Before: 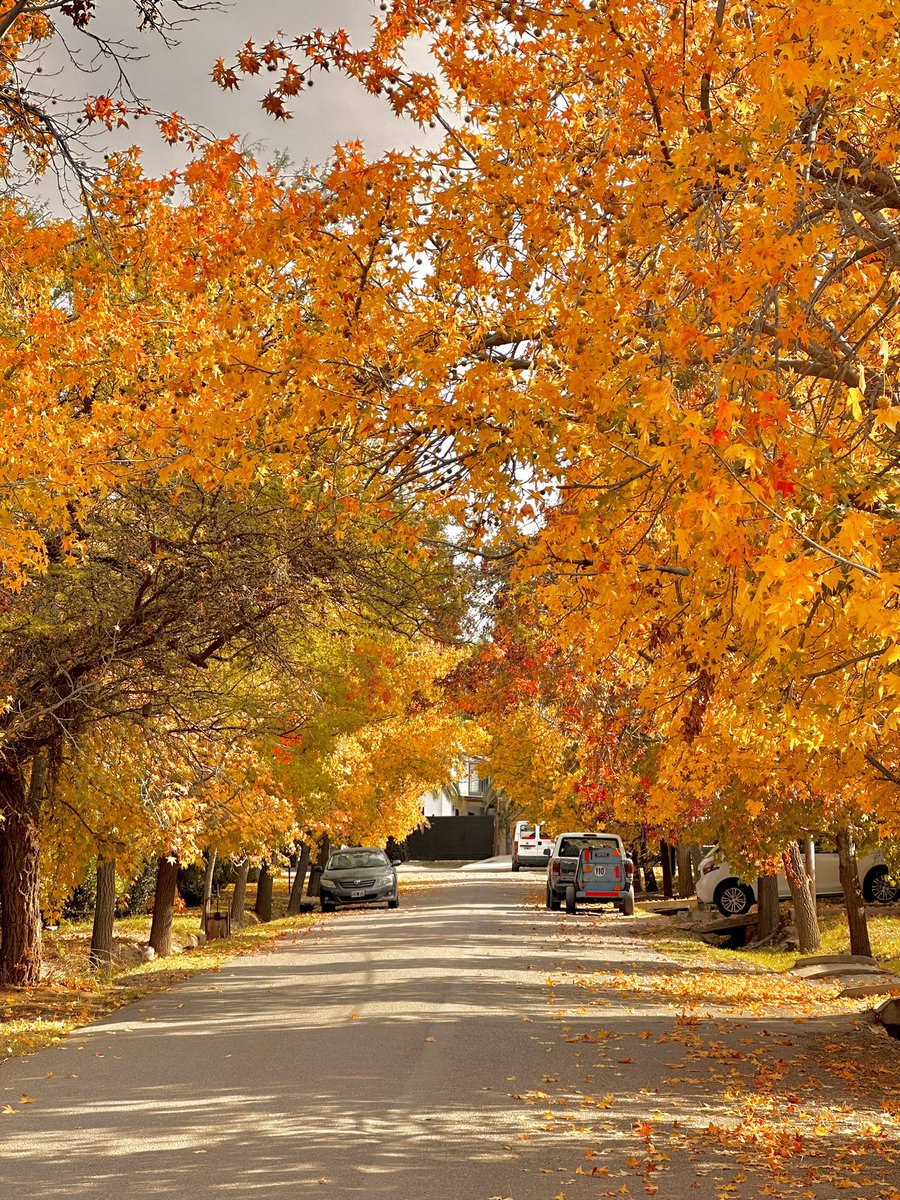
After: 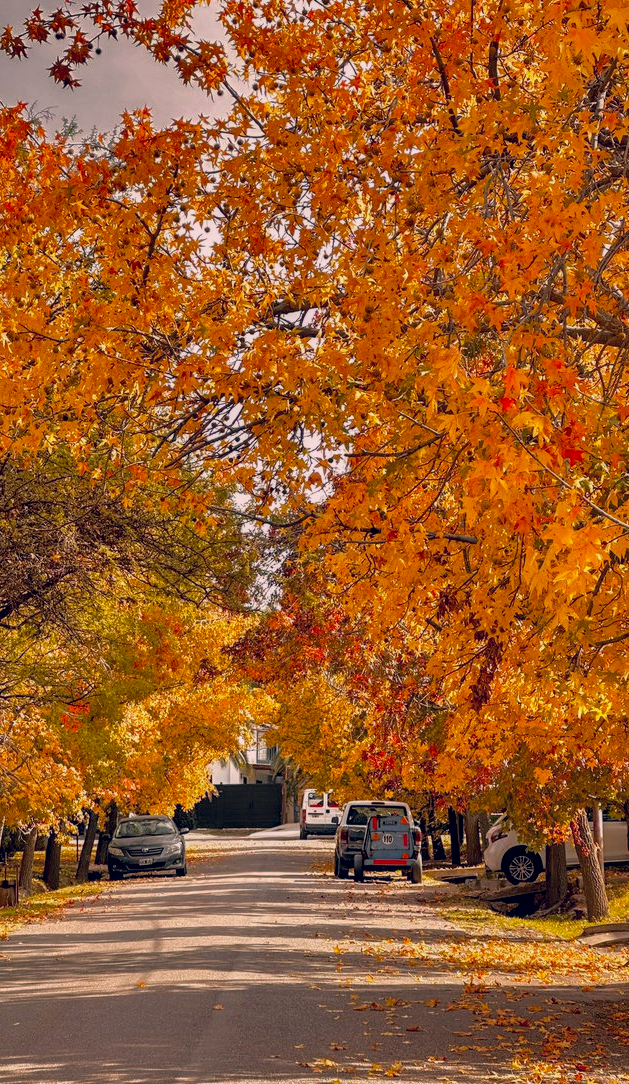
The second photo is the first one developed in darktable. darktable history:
local contrast: on, module defaults
shadows and highlights: shadows 81.73, white point adjustment -8.97, highlights -61.41, soften with gaussian
exposure: black level correction 0.002, exposure -0.098 EV, compensate highlight preservation false
crop and rotate: left 23.593%, top 2.745%, right 6.423%, bottom 6.898%
color correction: highlights a* 14.36, highlights b* 5.83, shadows a* -5.05, shadows b* -15.65, saturation 0.863
tone curve: curves: ch0 [(0, 0) (0.059, 0.027) (0.162, 0.125) (0.304, 0.279) (0.547, 0.532) (0.828, 0.815) (1, 0.983)]; ch1 [(0, 0) (0.23, 0.166) (0.34, 0.308) (0.371, 0.337) (0.429, 0.411) (0.477, 0.462) (0.499, 0.498) (0.529, 0.537) (0.559, 0.582) (0.743, 0.798) (1, 1)]; ch2 [(0, 0) (0.431, 0.414) (0.498, 0.503) (0.524, 0.528) (0.568, 0.546) (0.6, 0.597) (0.634, 0.645) (0.728, 0.742) (1, 1)], preserve colors none
